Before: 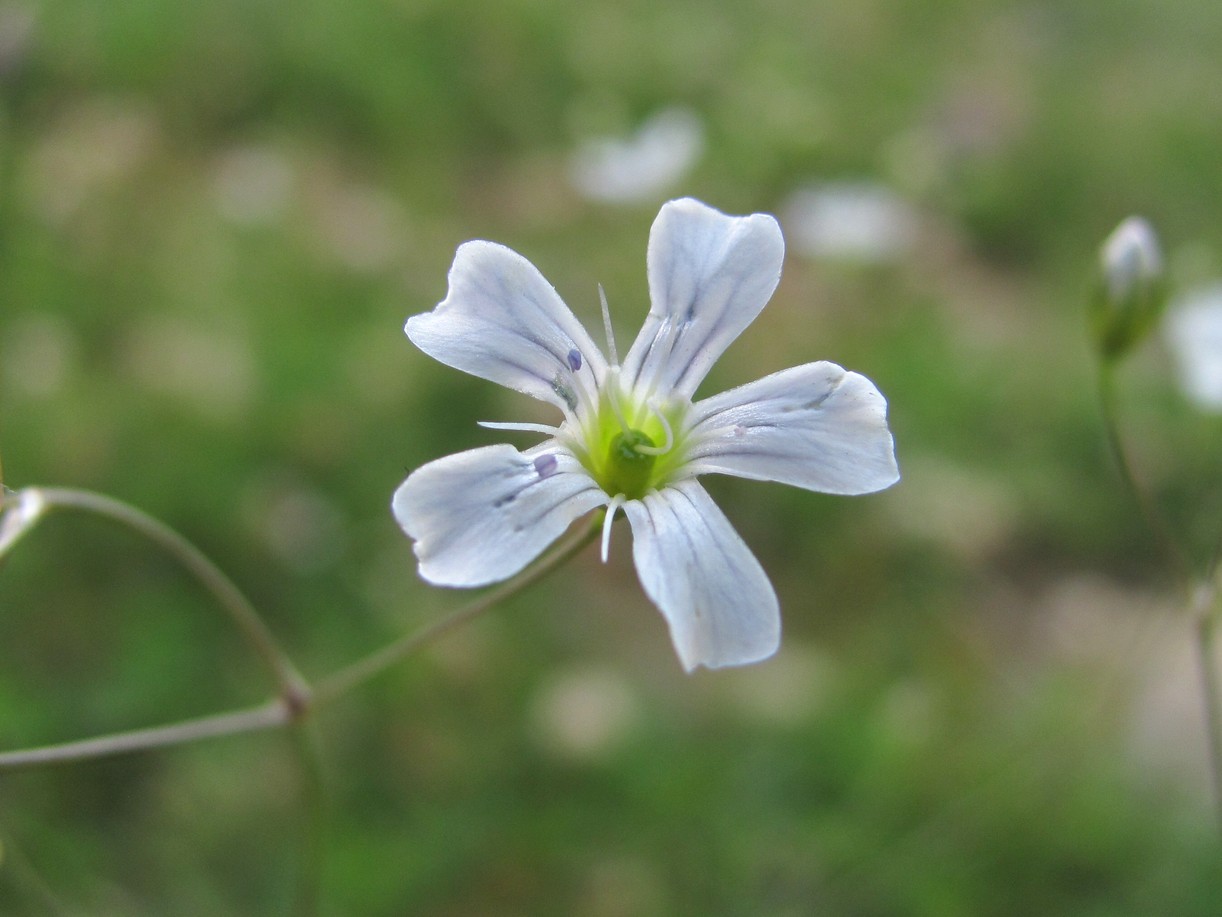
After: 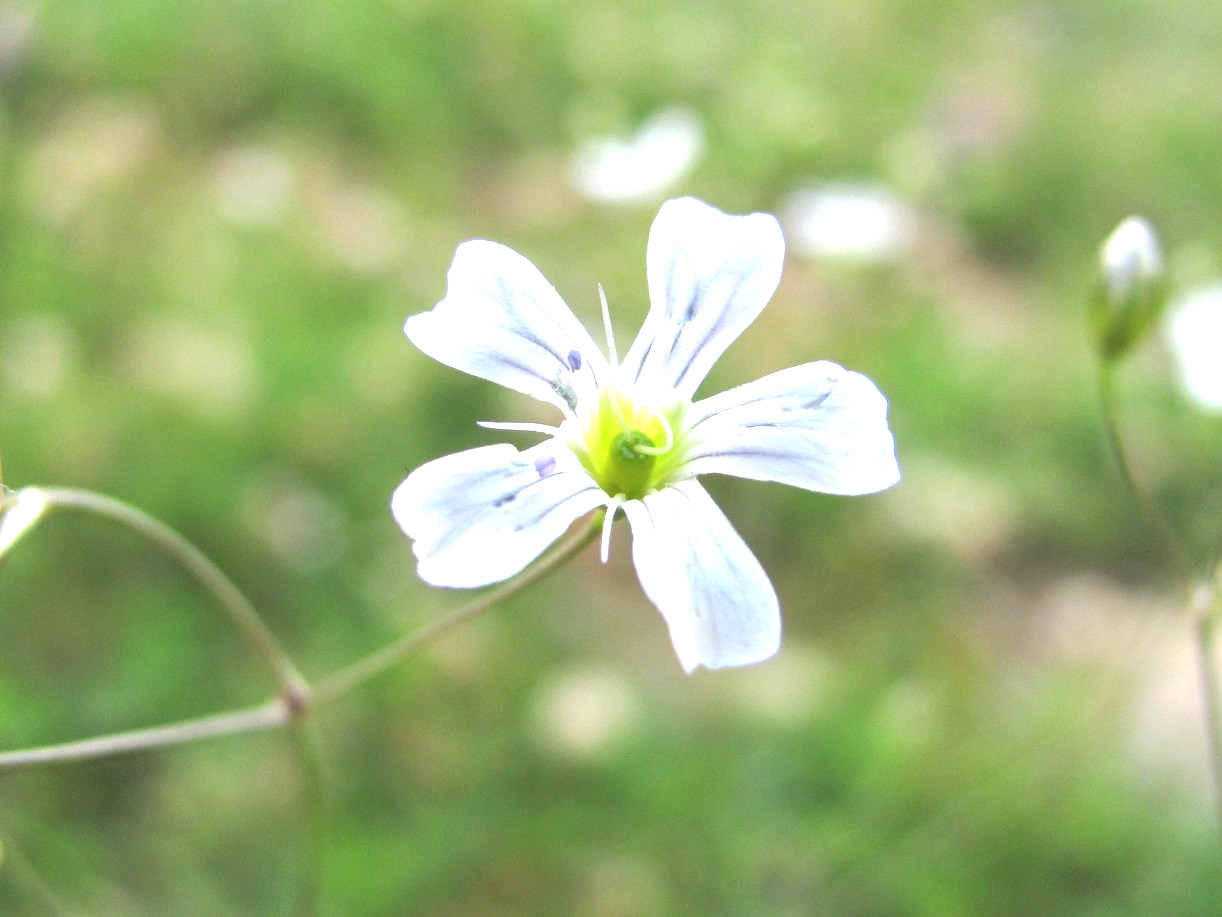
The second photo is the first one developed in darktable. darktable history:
exposure: black level correction 0, exposure 1.281 EV, compensate highlight preservation false
color calibration: illuminant same as pipeline (D50), adaptation XYZ, x 0.346, y 0.358, temperature 5010.88 K
